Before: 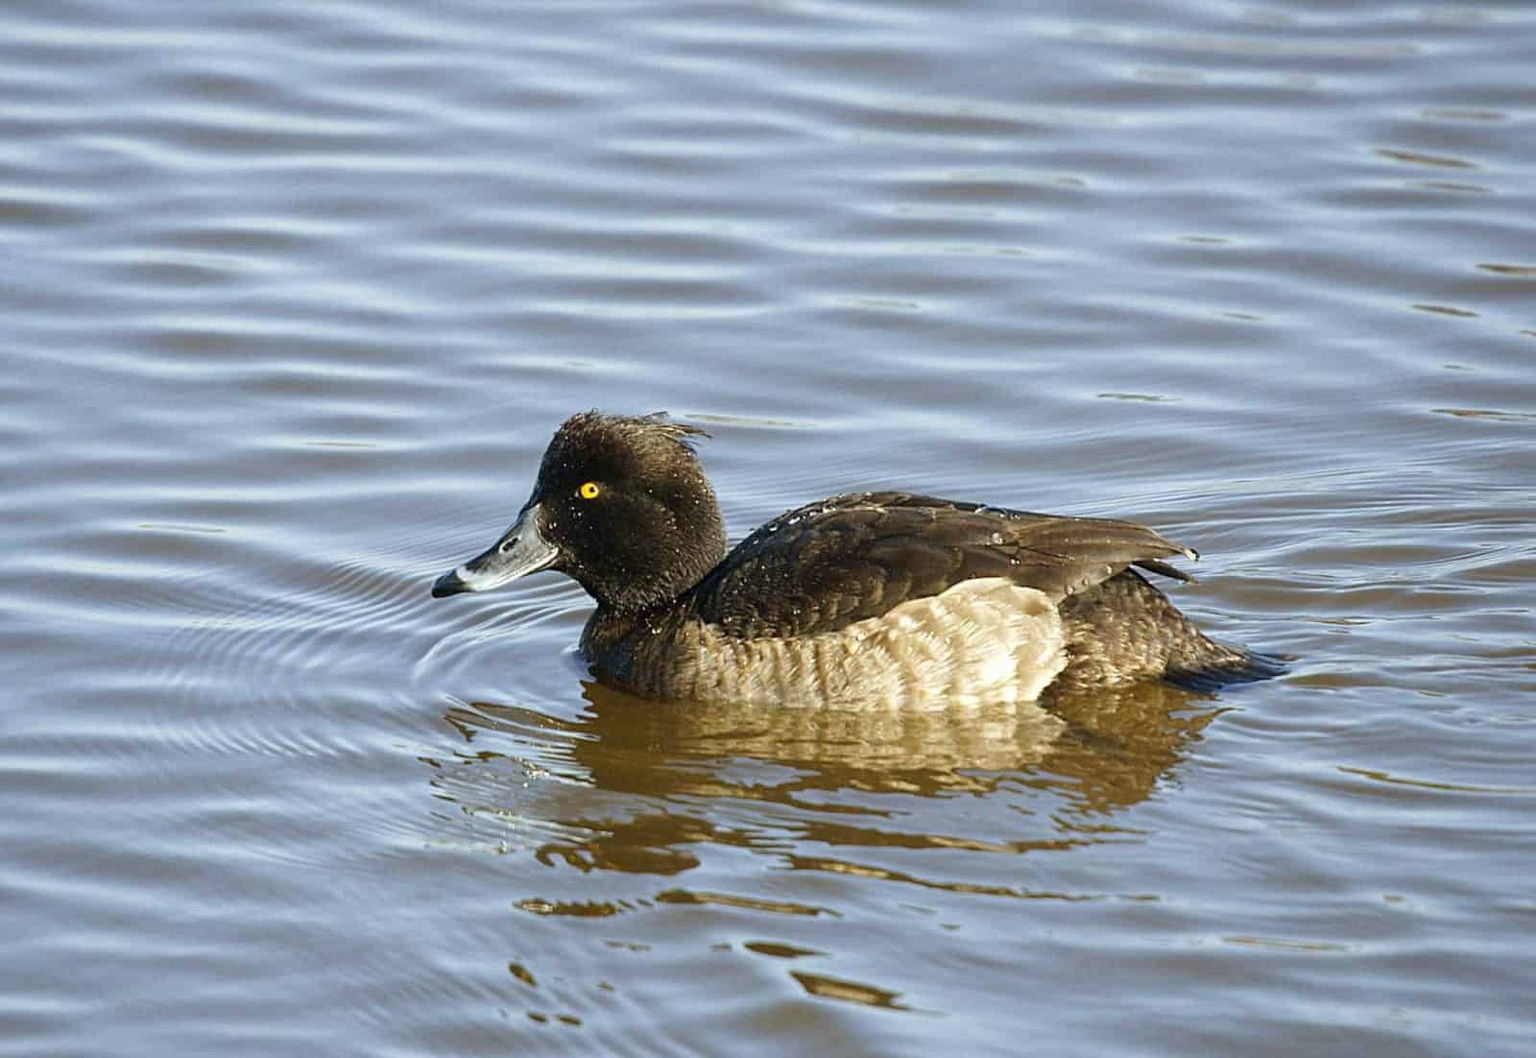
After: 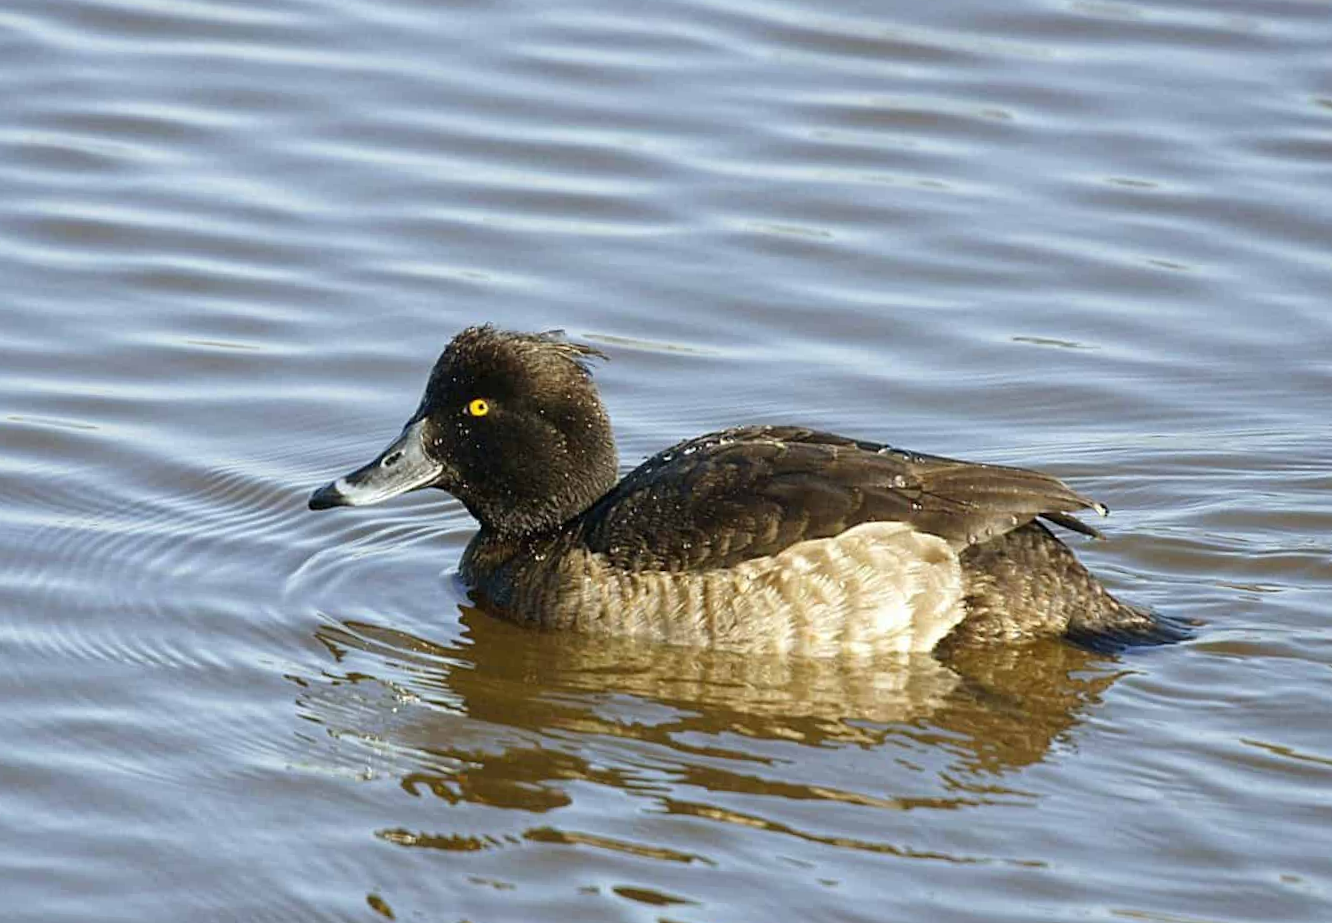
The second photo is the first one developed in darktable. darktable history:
crop and rotate: angle -3.24°, left 5.34%, top 5.172%, right 4.704%, bottom 4.282%
